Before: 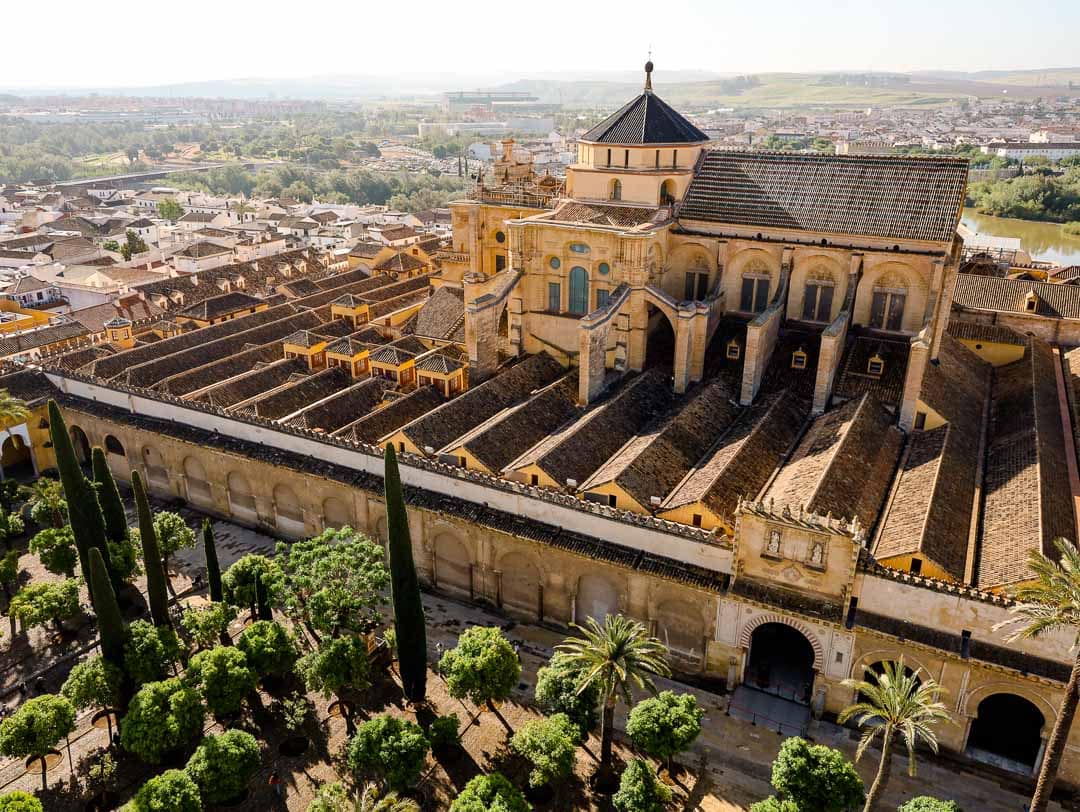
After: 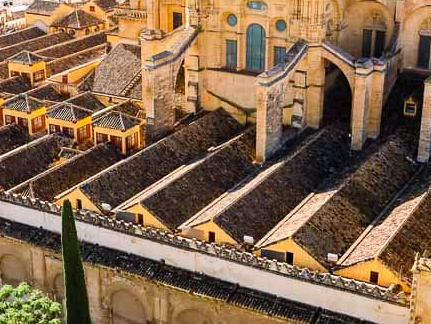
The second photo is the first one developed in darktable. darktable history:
contrast brightness saturation: contrast 0.2, brightness 0.16, saturation 0.22
crop: left 30%, top 30%, right 30%, bottom 30%
color calibration: x 0.355, y 0.367, temperature 4700.38 K
